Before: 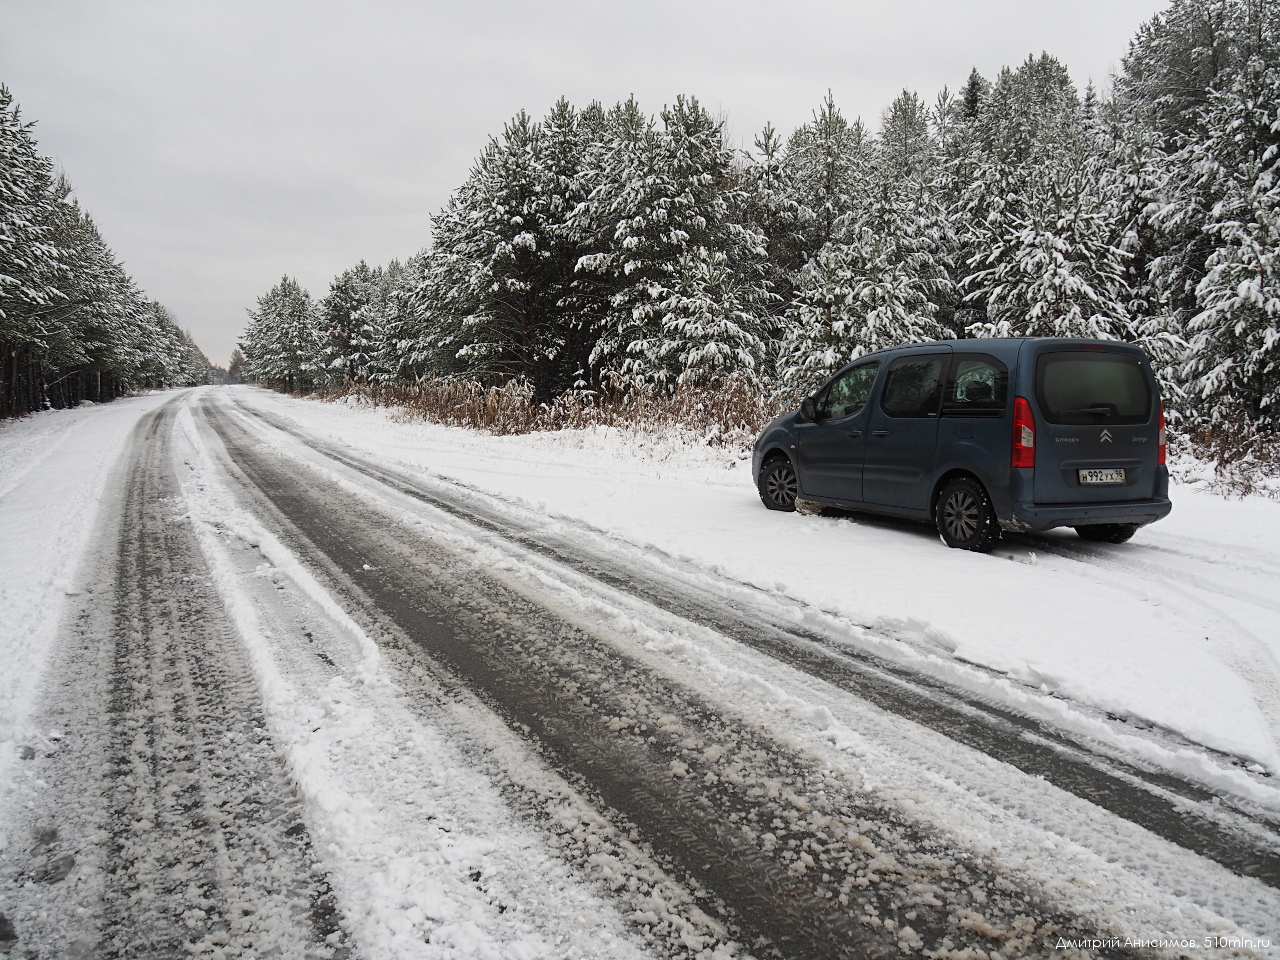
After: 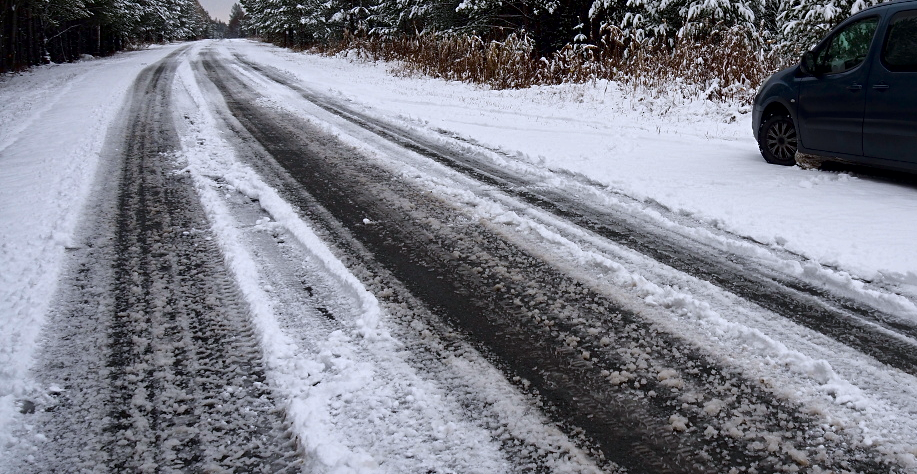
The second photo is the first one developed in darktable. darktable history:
crop: top 36.108%, right 28.321%, bottom 14.515%
local contrast: mode bilateral grid, contrast 25, coarseness 60, detail 151%, midtone range 0.2
color calibration: illuminant as shot in camera, x 0.358, y 0.373, temperature 4628.91 K, saturation algorithm version 1 (2020)
tone equalizer: edges refinement/feathering 500, mask exposure compensation -1.57 EV, preserve details no
contrast brightness saturation: brightness -0.245, saturation 0.203
